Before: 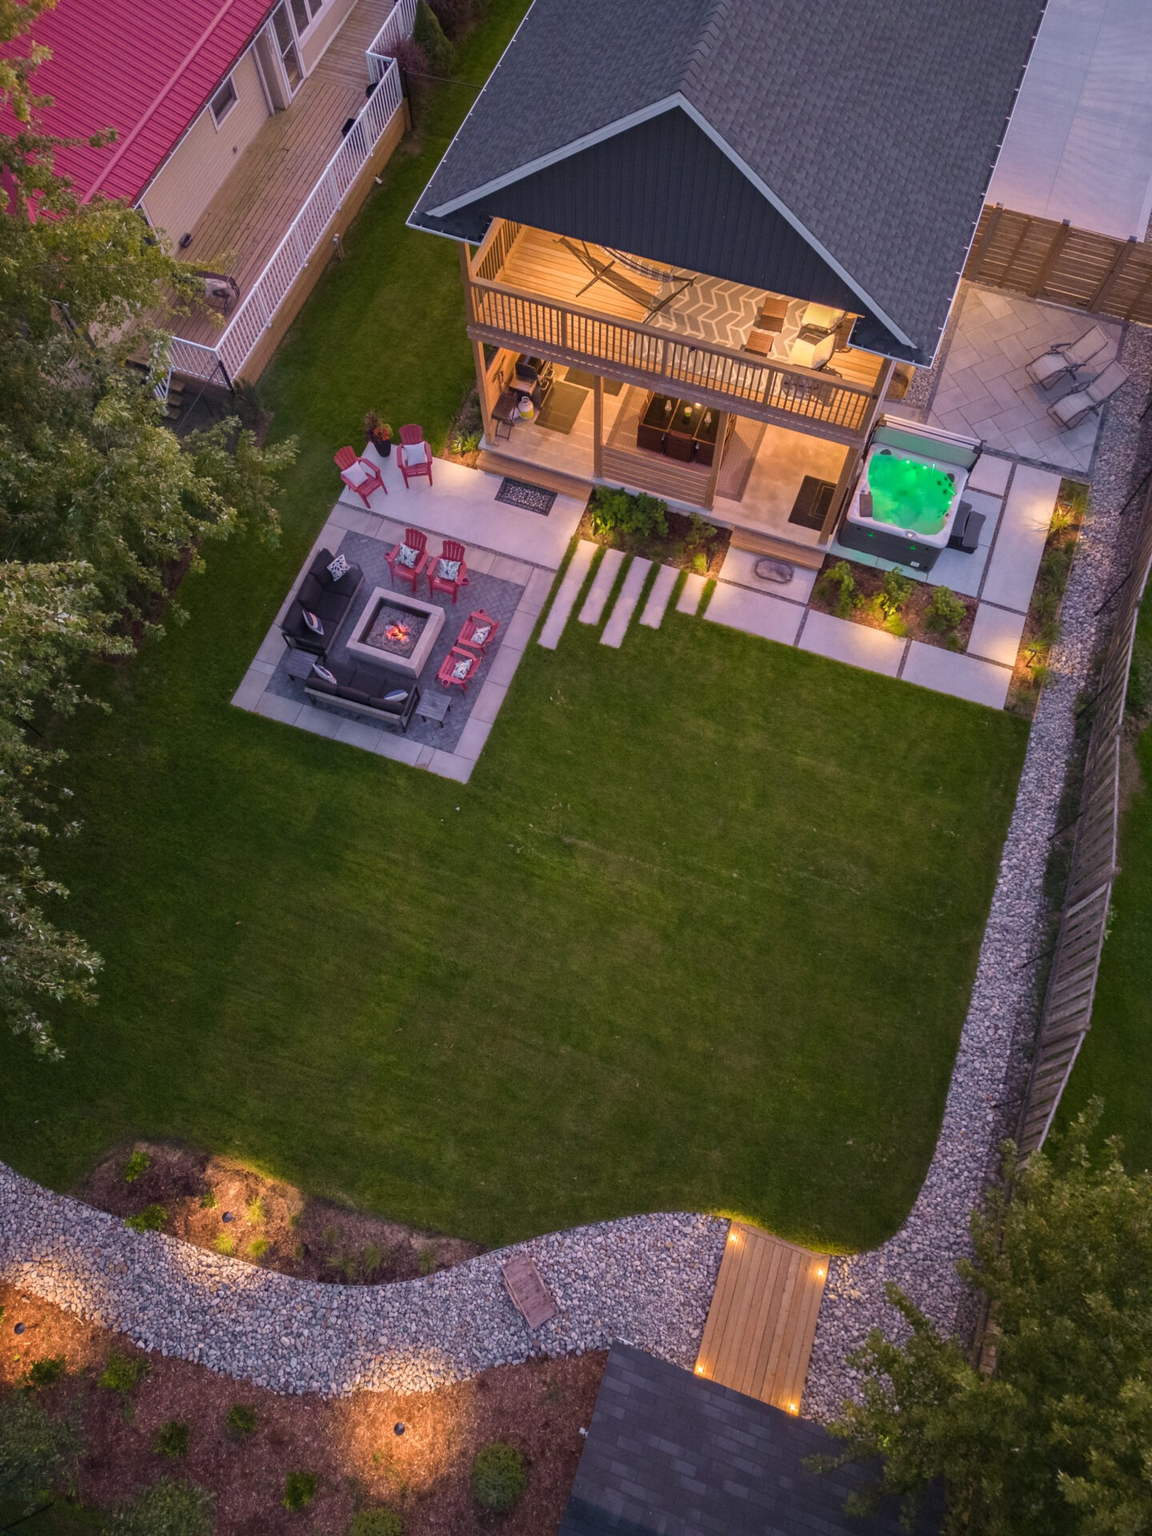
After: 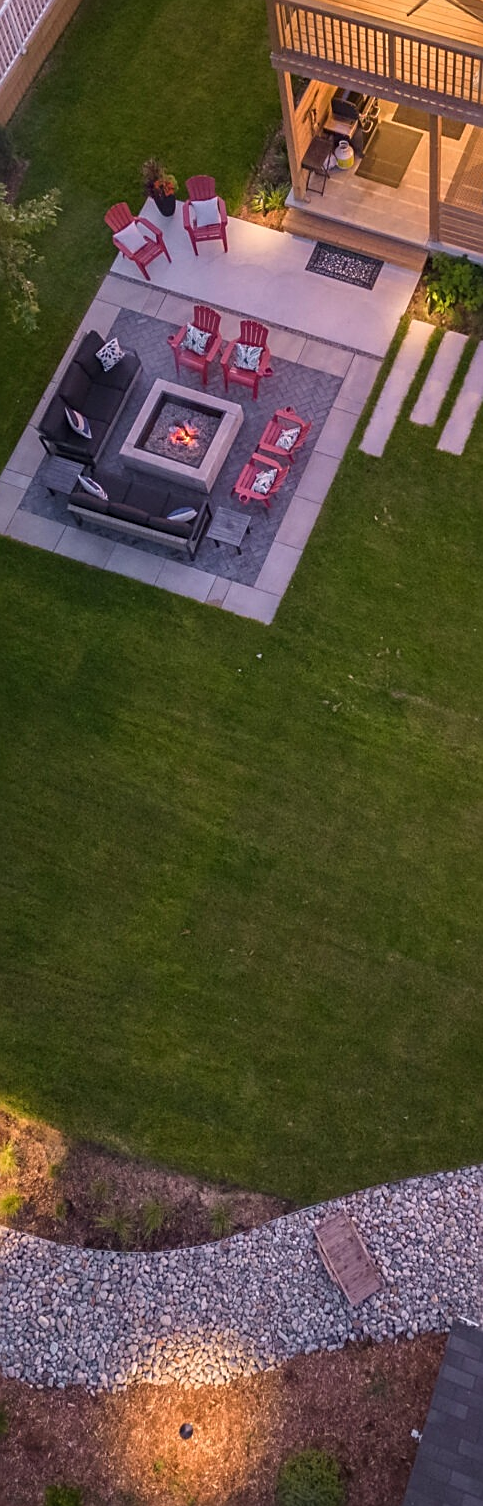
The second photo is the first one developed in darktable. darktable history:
sharpen: amount 0.55
crop and rotate: left 21.77%, top 18.528%, right 44.676%, bottom 2.997%
